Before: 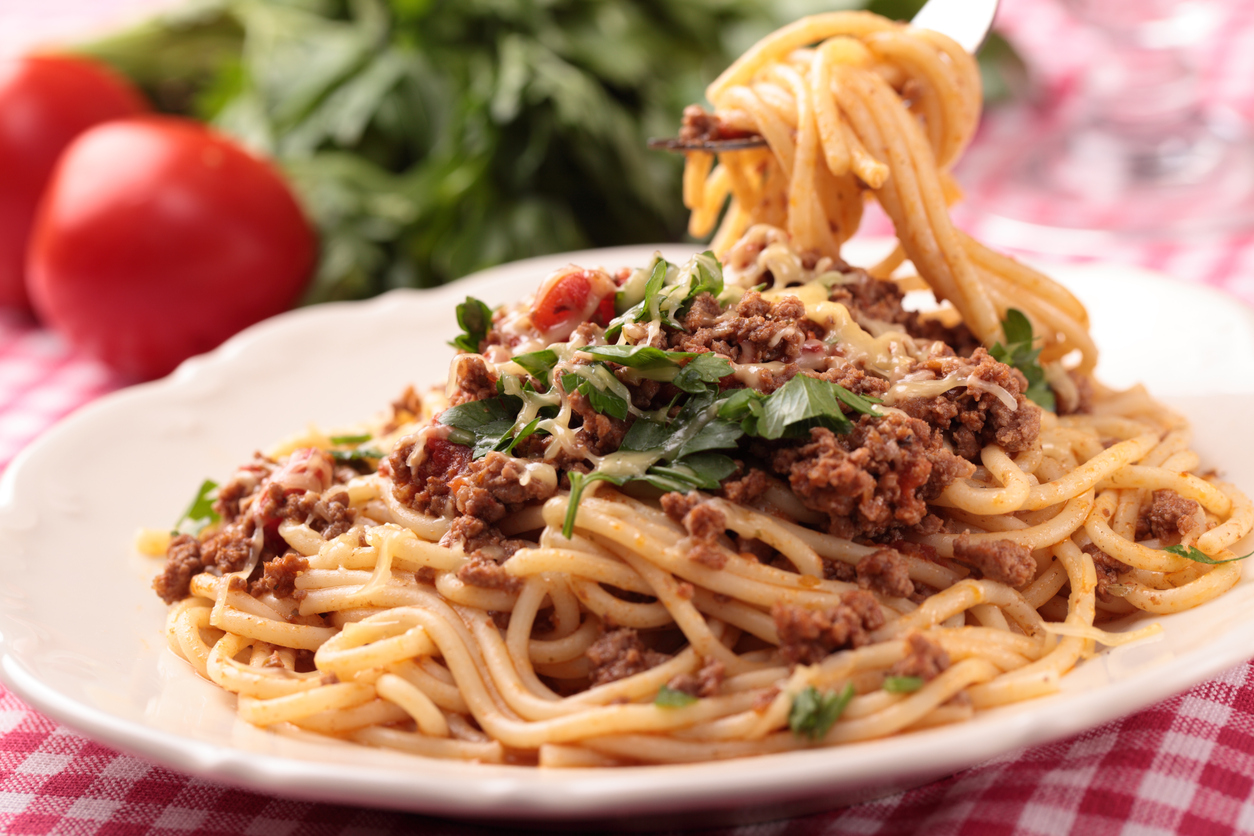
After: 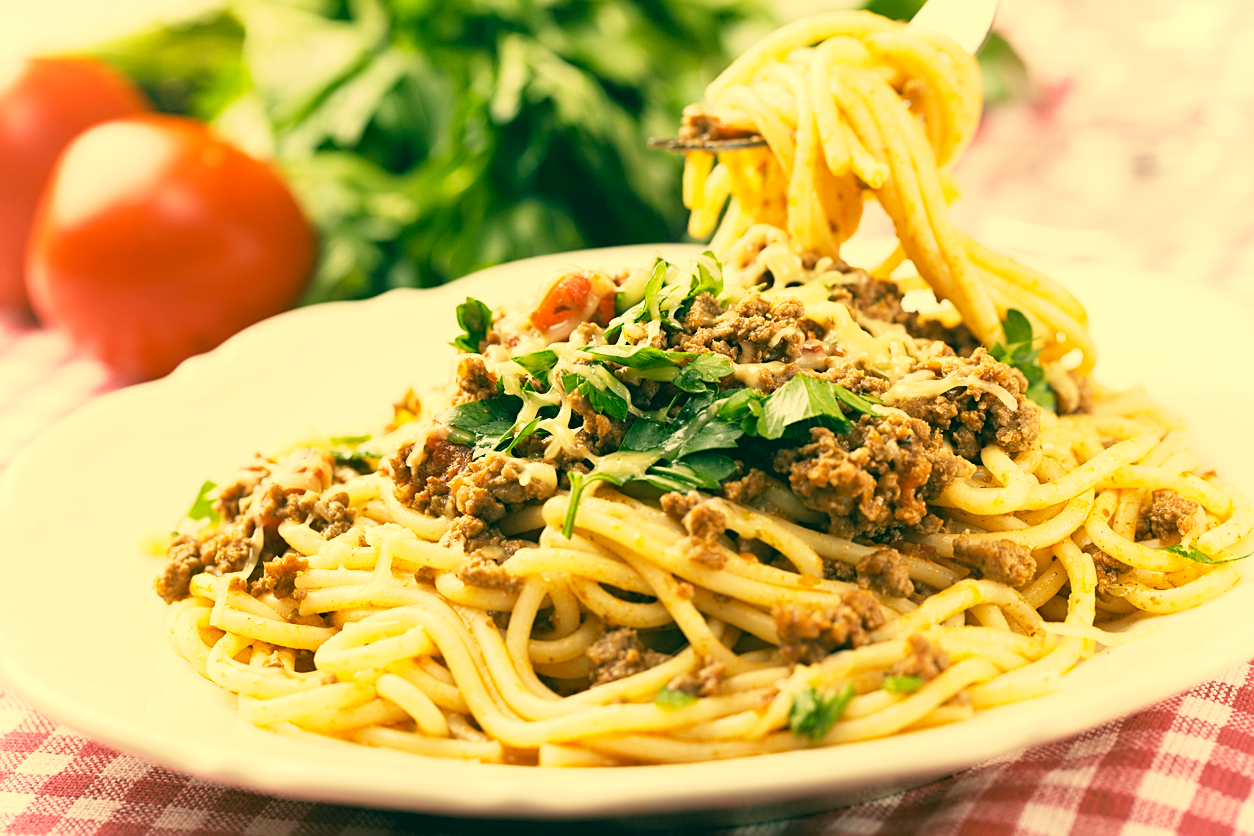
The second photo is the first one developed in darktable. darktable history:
color correction: highlights a* 2.14, highlights b* 33.82, shadows a* -36.6, shadows b* -5.82
vignetting: brightness 0.039, saturation -0.001, dithering 8-bit output
base curve: curves: ch0 [(0, 0) (0.088, 0.125) (0.176, 0.251) (0.354, 0.501) (0.613, 0.749) (1, 0.877)], preserve colors none
sharpen: amount 0.551
exposure: black level correction 0, exposure 0.69 EV, compensate highlight preservation false
